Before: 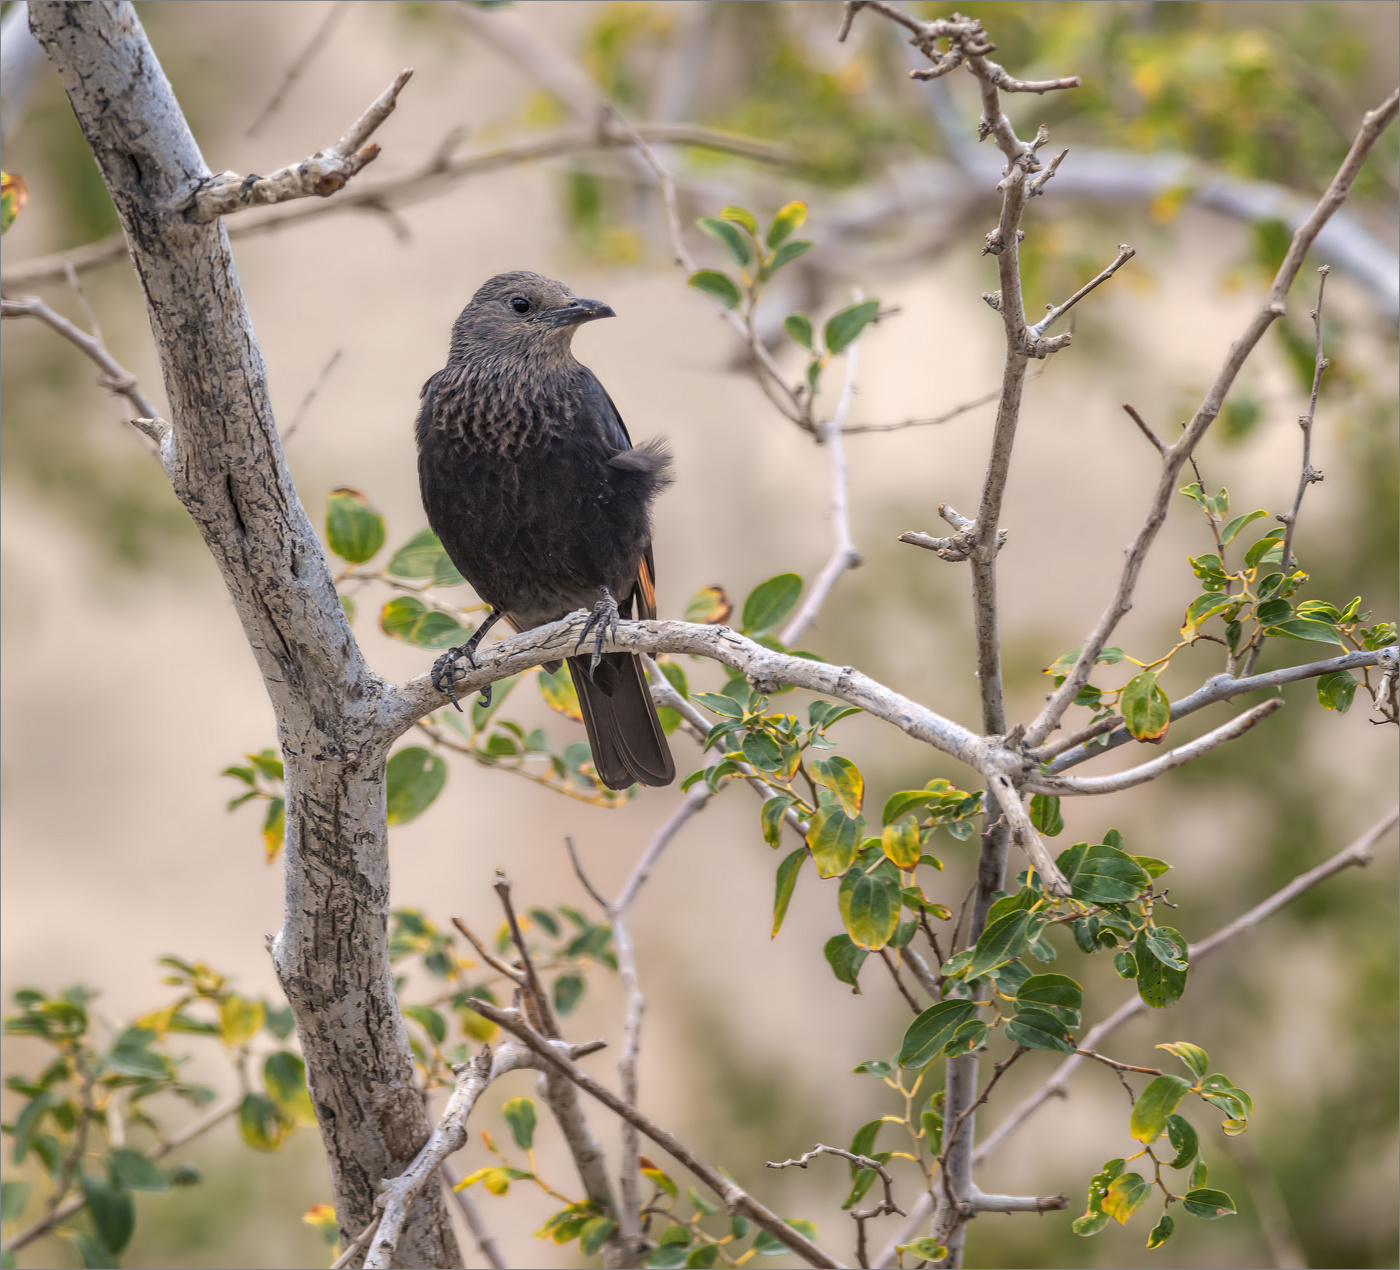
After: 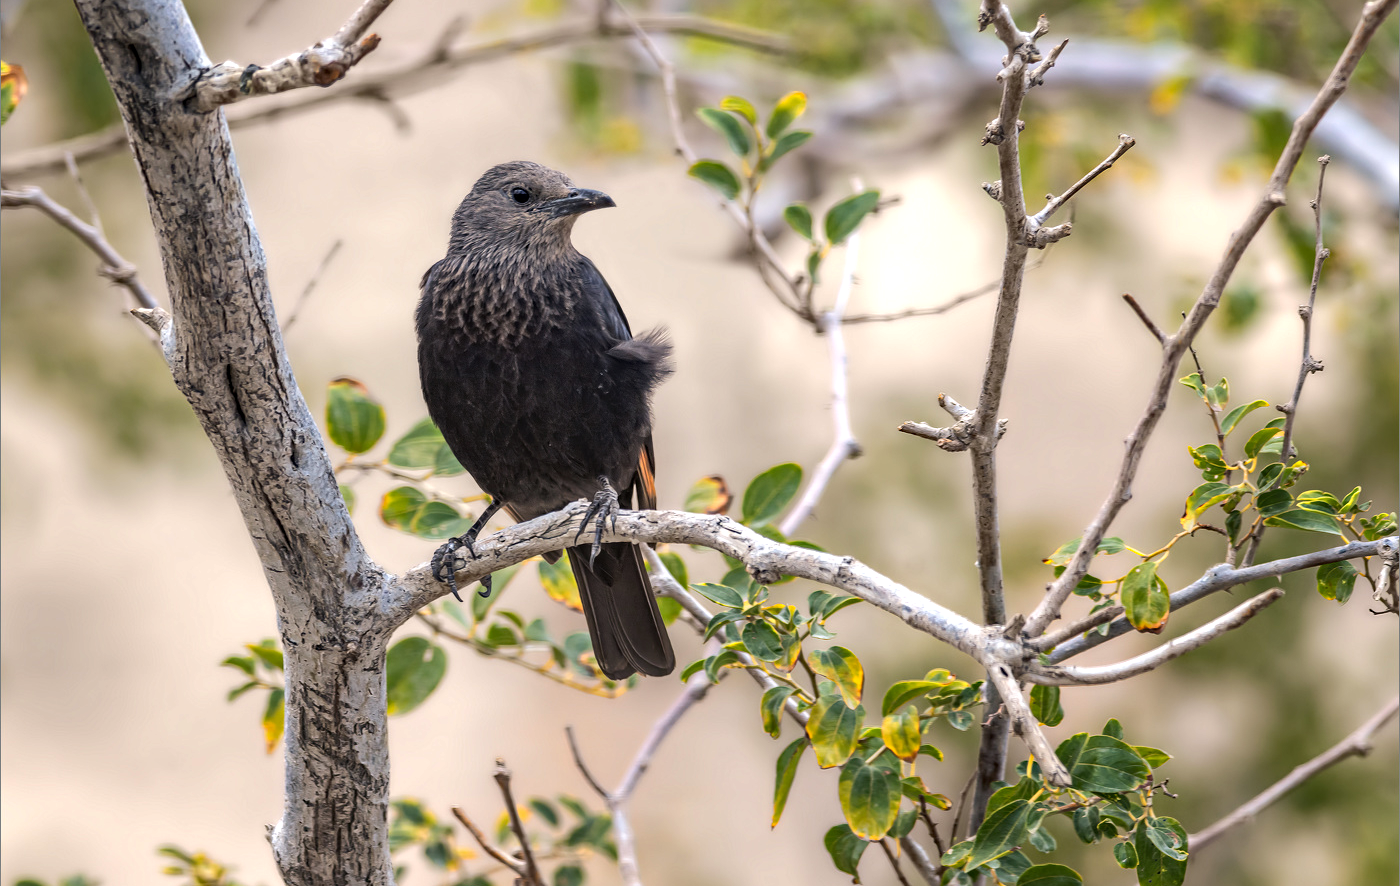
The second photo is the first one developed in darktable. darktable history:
crop and rotate: top 8.672%, bottom 21.527%
haze removal: compatibility mode true, adaptive false
tone equalizer: -8 EV -0.378 EV, -7 EV -0.41 EV, -6 EV -0.335 EV, -5 EV -0.258 EV, -3 EV 0.208 EV, -2 EV 0.344 EV, -1 EV 0.364 EV, +0 EV 0.438 EV, edges refinement/feathering 500, mask exposure compensation -1.57 EV, preserve details no
